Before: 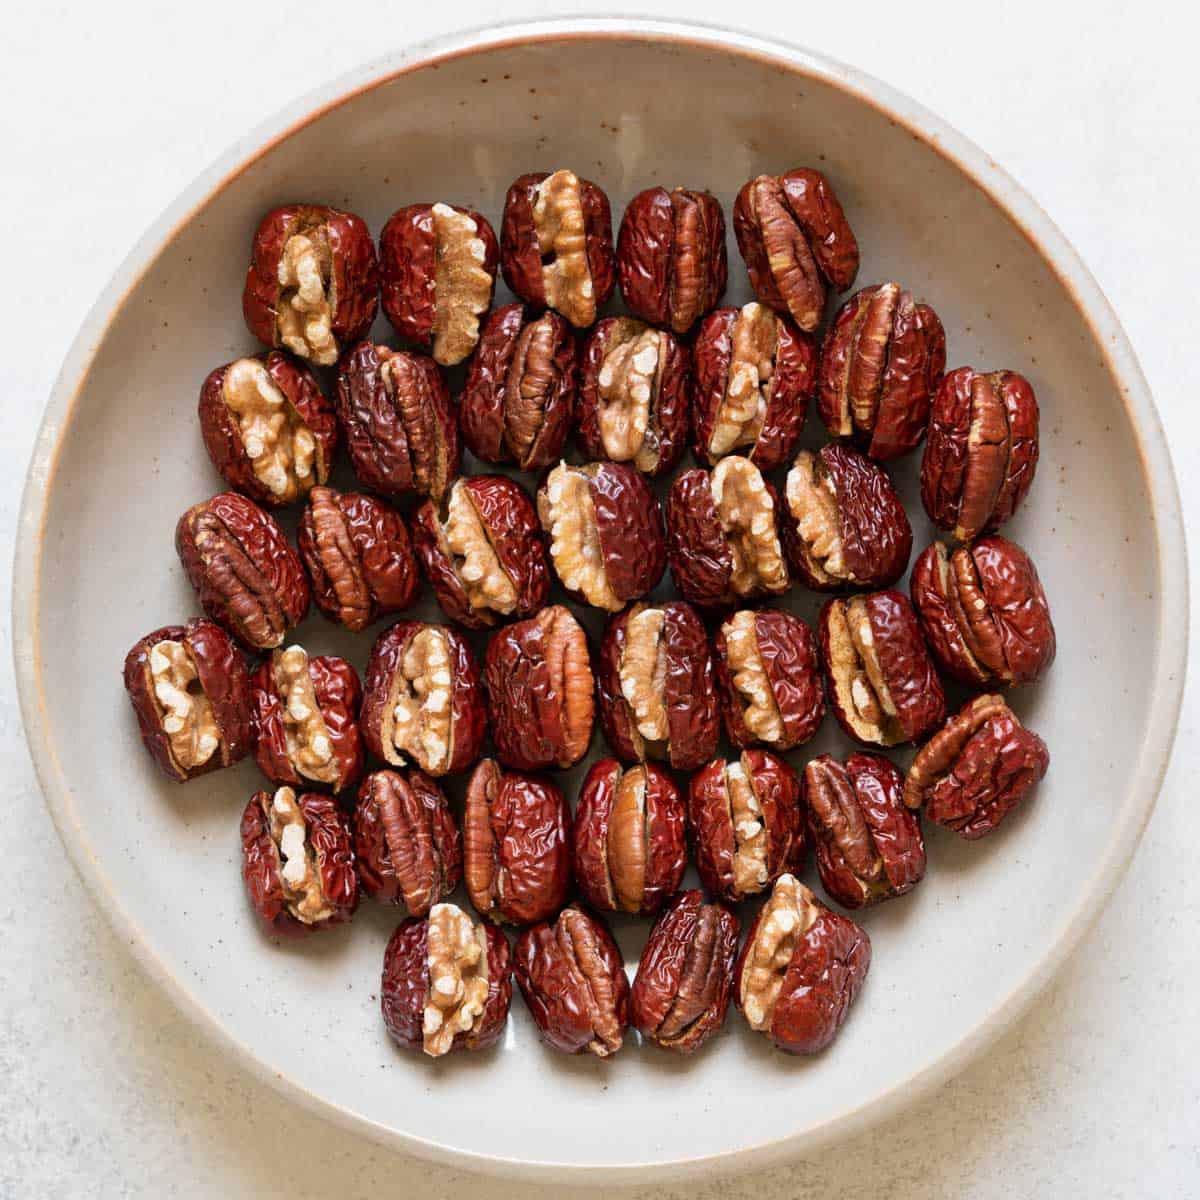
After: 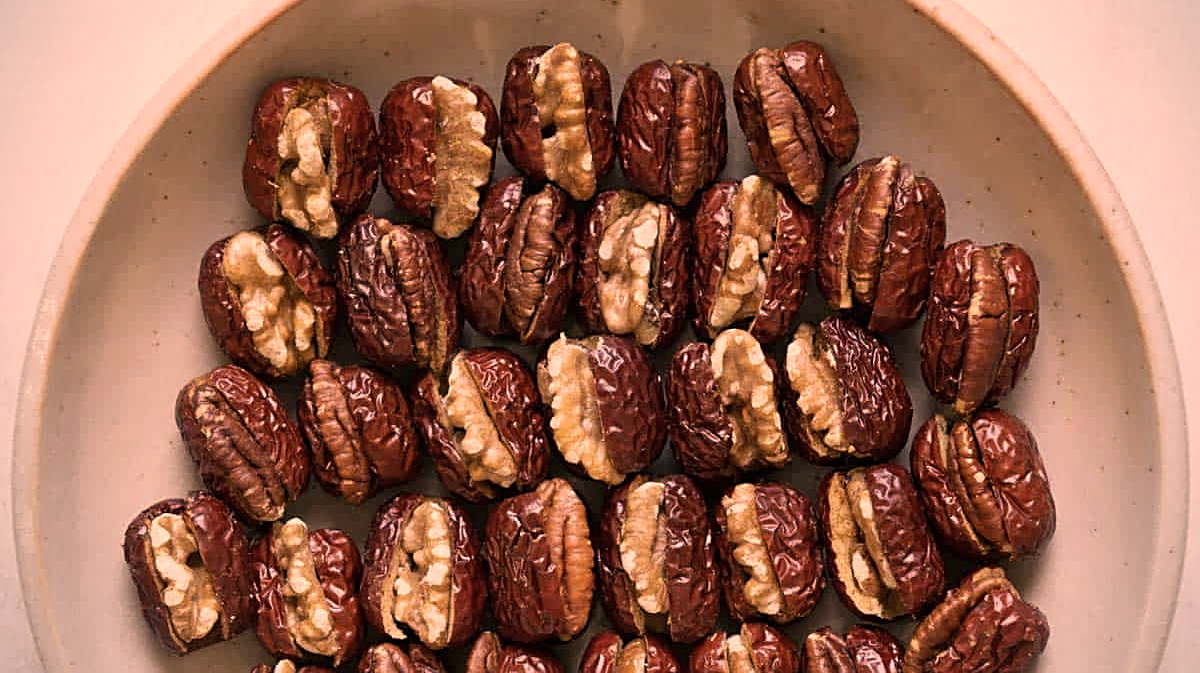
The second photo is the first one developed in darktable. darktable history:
color correction: highlights a* 40, highlights b* 40, saturation 0.69
white balance: red 0.925, blue 1.046
sharpen: on, module defaults
vignetting: on, module defaults
crop and rotate: top 10.605%, bottom 33.274%
